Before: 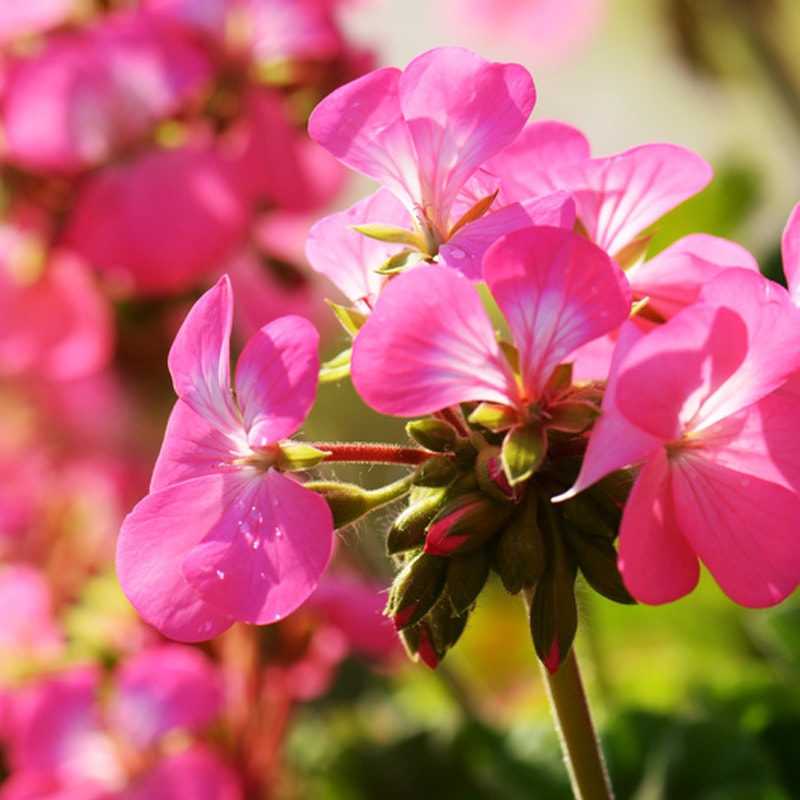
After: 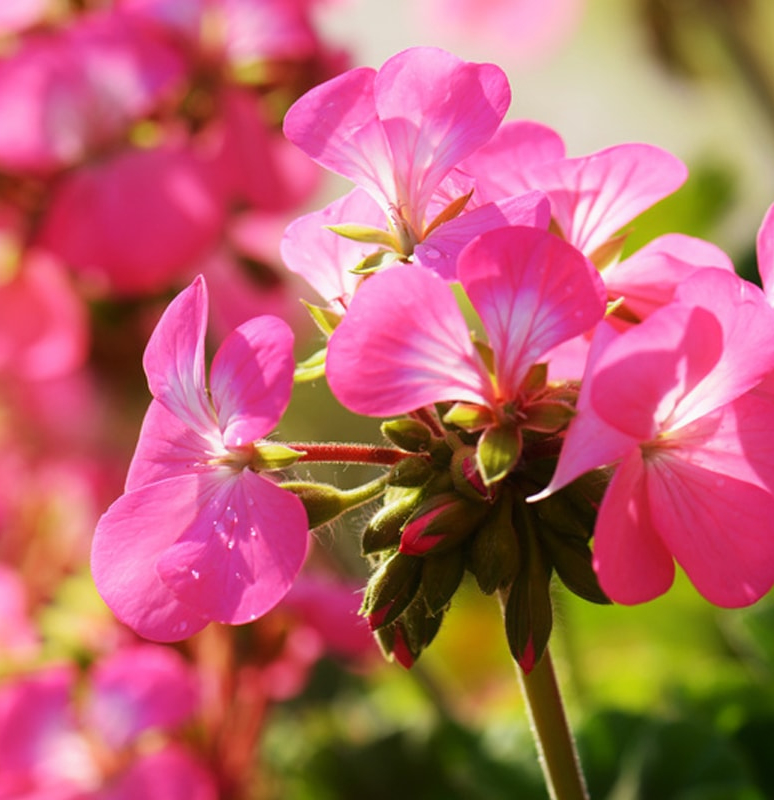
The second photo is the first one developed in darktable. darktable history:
contrast equalizer: y [[0.5, 0.5, 0.468, 0.5, 0.5, 0.5], [0.5 ×6], [0.5 ×6], [0 ×6], [0 ×6]]
crop and rotate: left 3.238%
